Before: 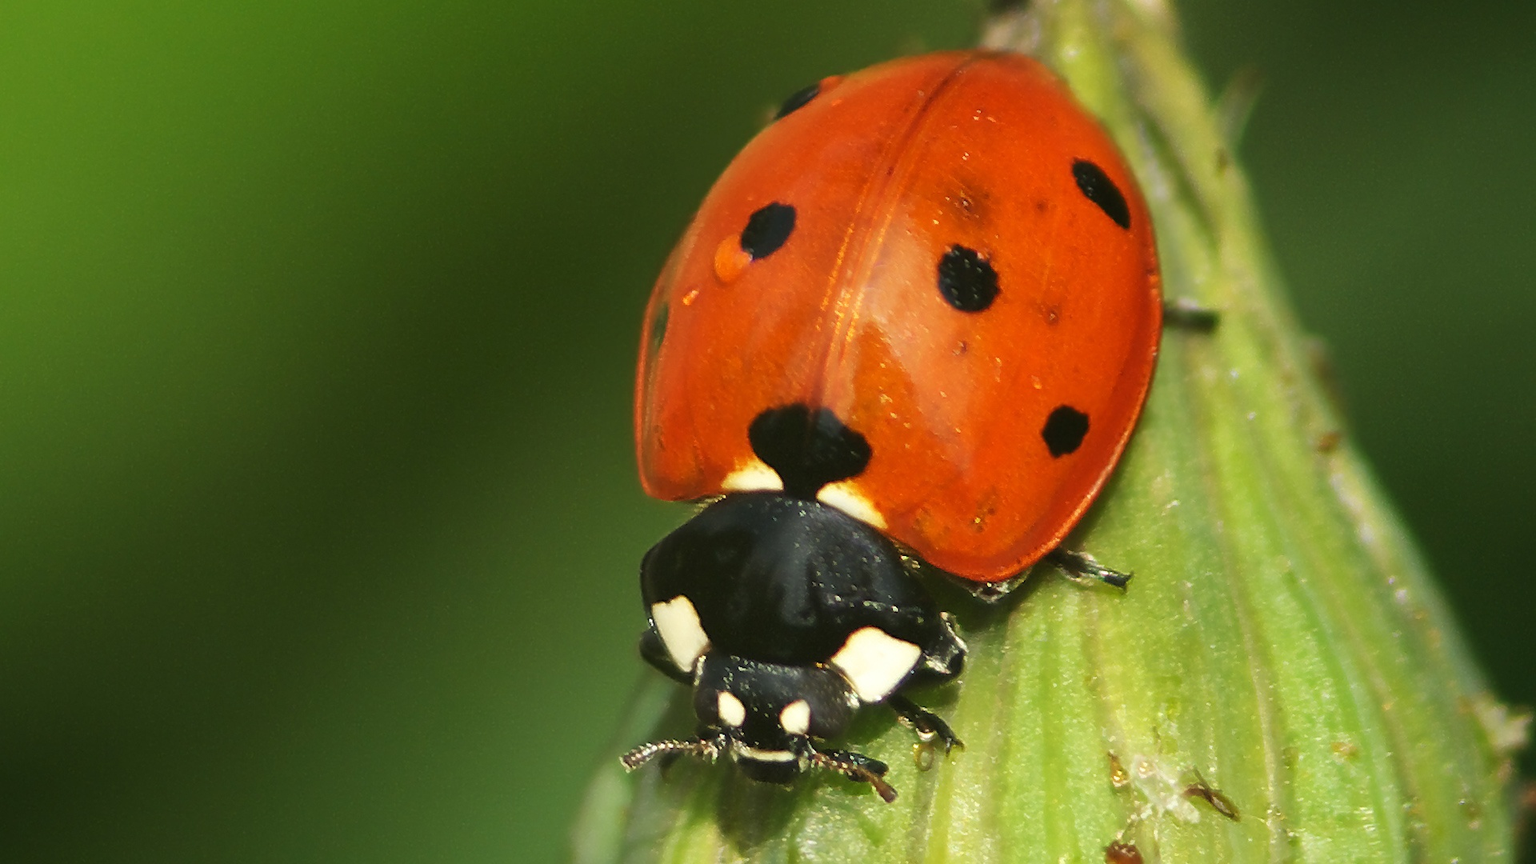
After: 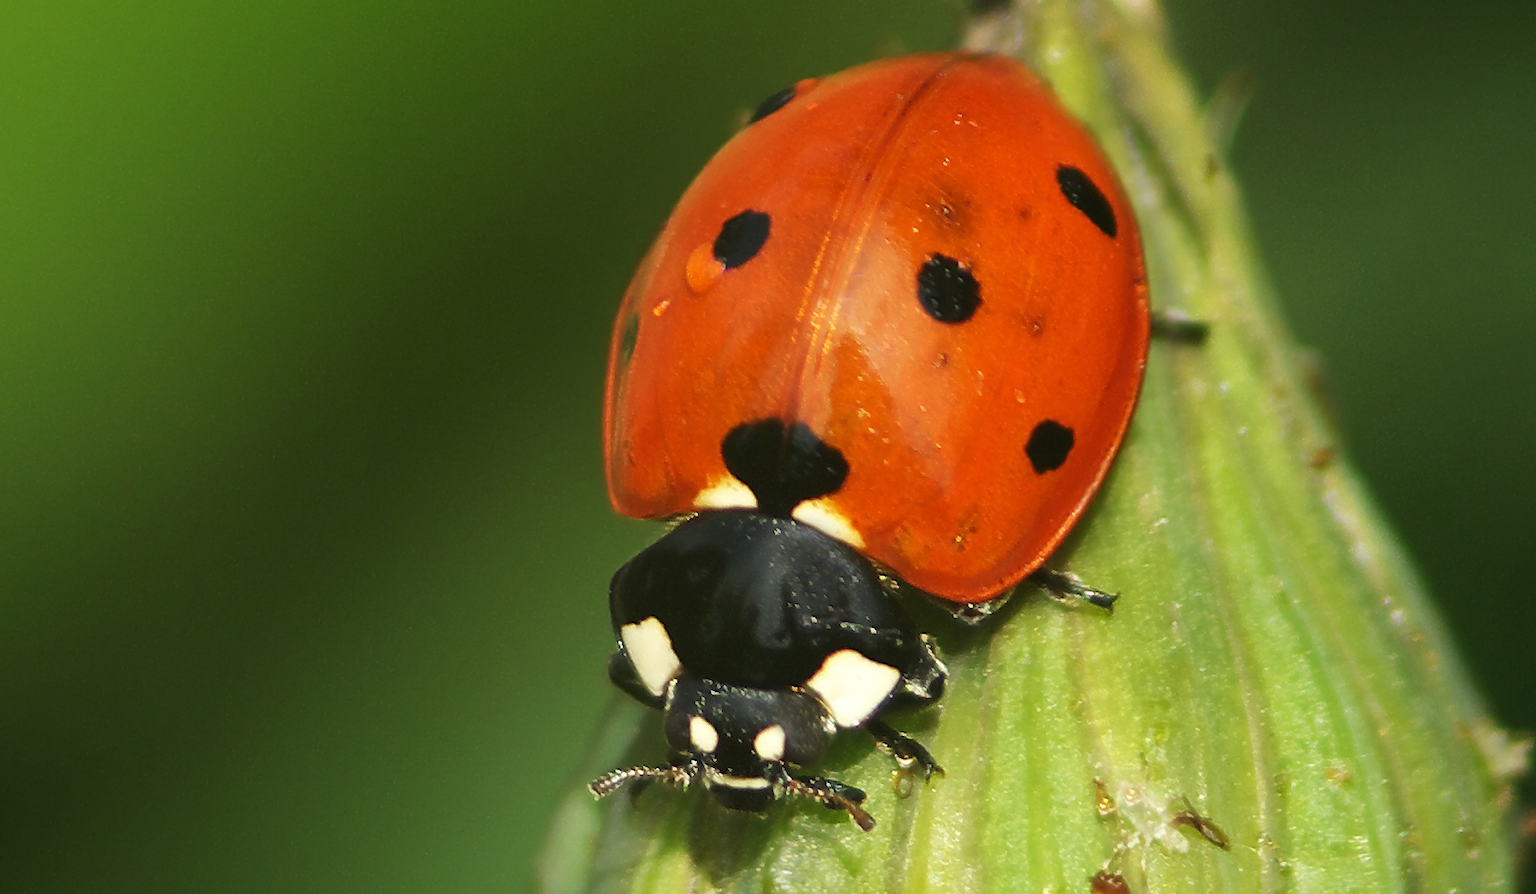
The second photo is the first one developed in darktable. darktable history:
crop and rotate: left 3.421%
